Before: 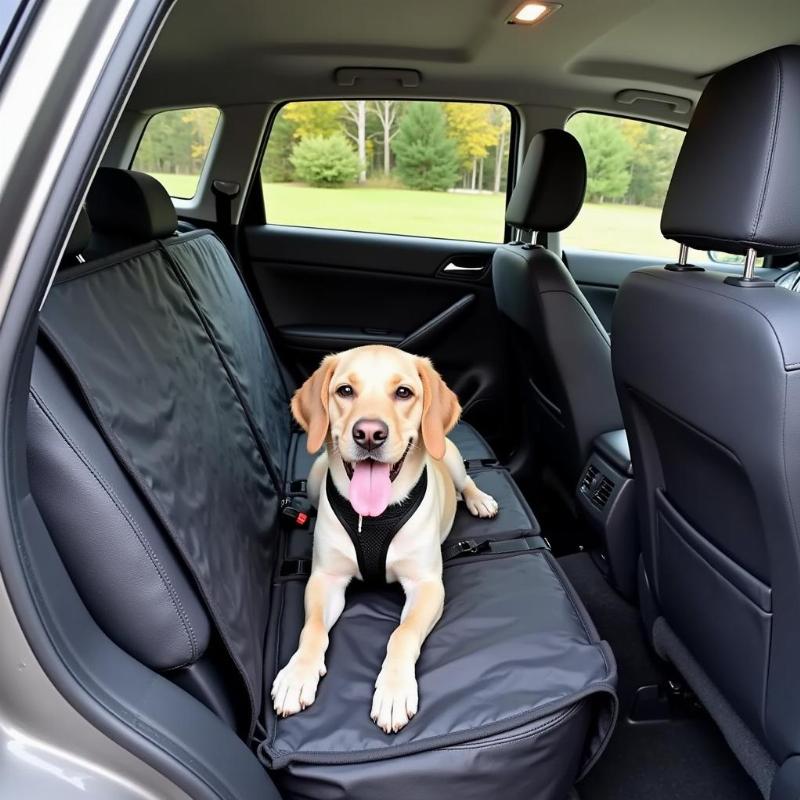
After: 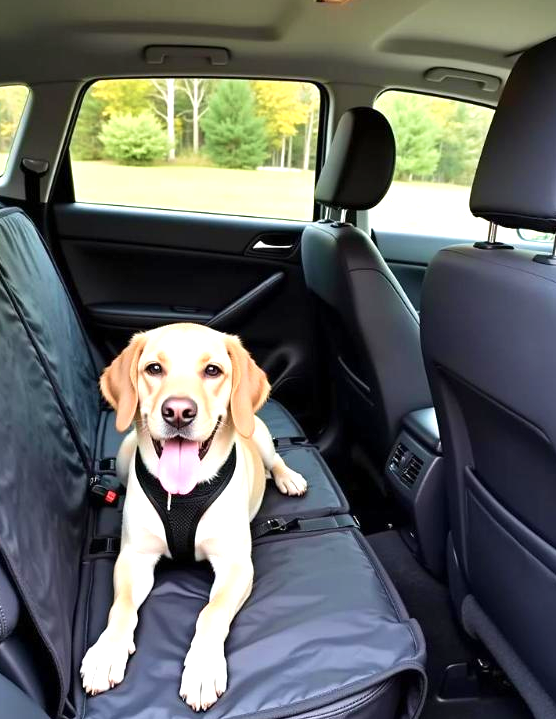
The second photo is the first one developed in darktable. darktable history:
velvia: on, module defaults
exposure: exposure 0.604 EV, compensate exposure bias true, compensate highlight preservation false
crop and rotate: left 23.908%, top 2.974%, right 6.47%, bottom 7.1%
